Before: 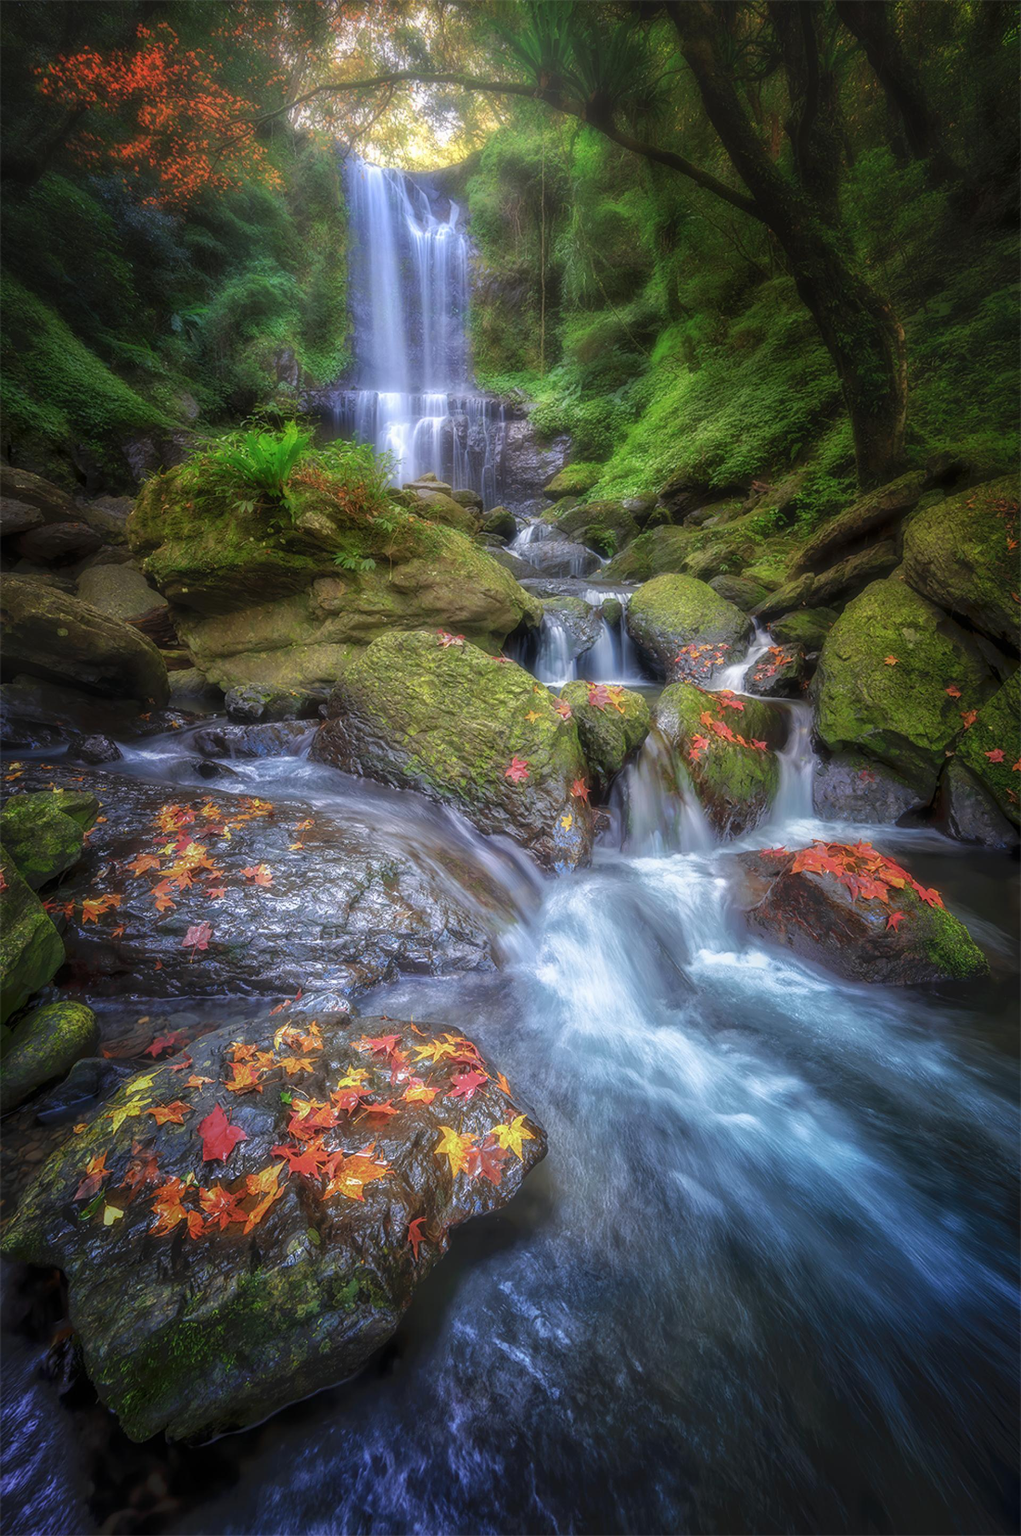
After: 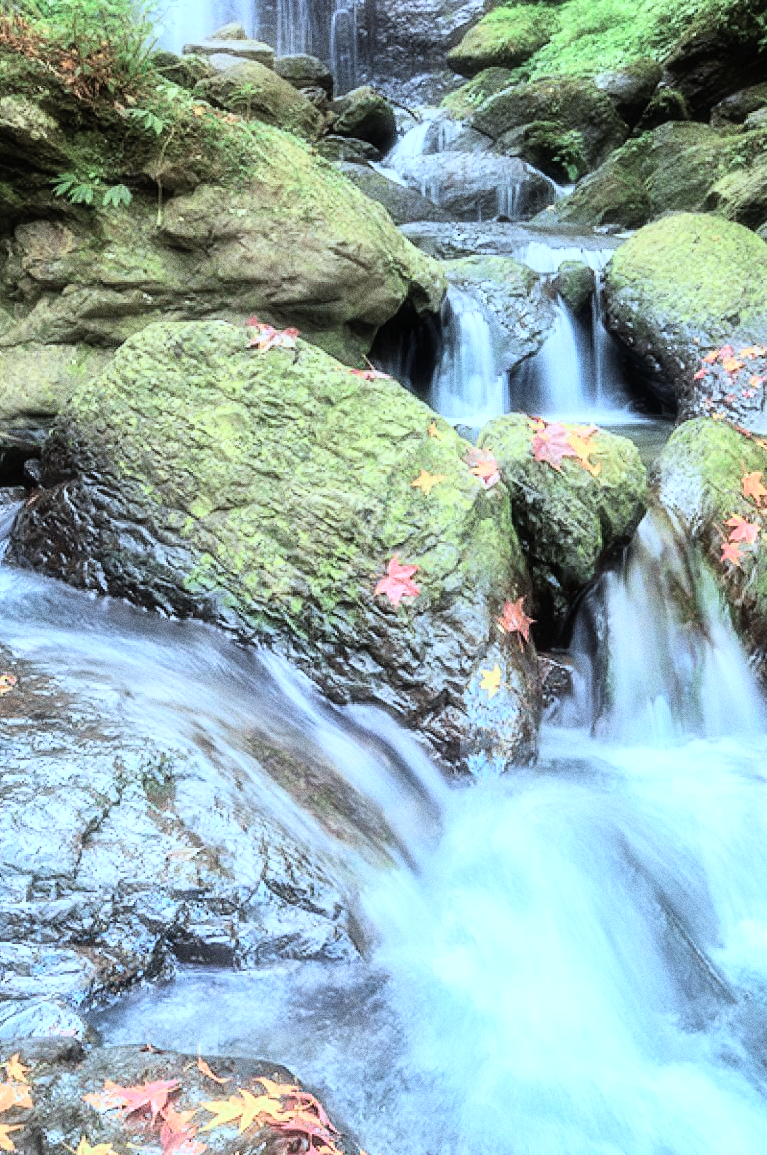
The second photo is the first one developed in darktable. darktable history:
crop: left 30%, top 30%, right 30%, bottom 30%
color correction: highlights a* -12.64, highlights b* -18.1, saturation 0.7
grain: coarseness 0.09 ISO, strength 40%
rgb curve: curves: ch0 [(0, 0) (0.21, 0.15) (0.24, 0.21) (0.5, 0.75) (0.75, 0.96) (0.89, 0.99) (1, 1)]; ch1 [(0, 0.02) (0.21, 0.13) (0.25, 0.2) (0.5, 0.67) (0.75, 0.9) (0.89, 0.97) (1, 1)]; ch2 [(0, 0.02) (0.21, 0.13) (0.25, 0.2) (0.5, 0.67) (0.75, 0.9) (0.89, 0.97) (1, 1)], compensate middle gray true
